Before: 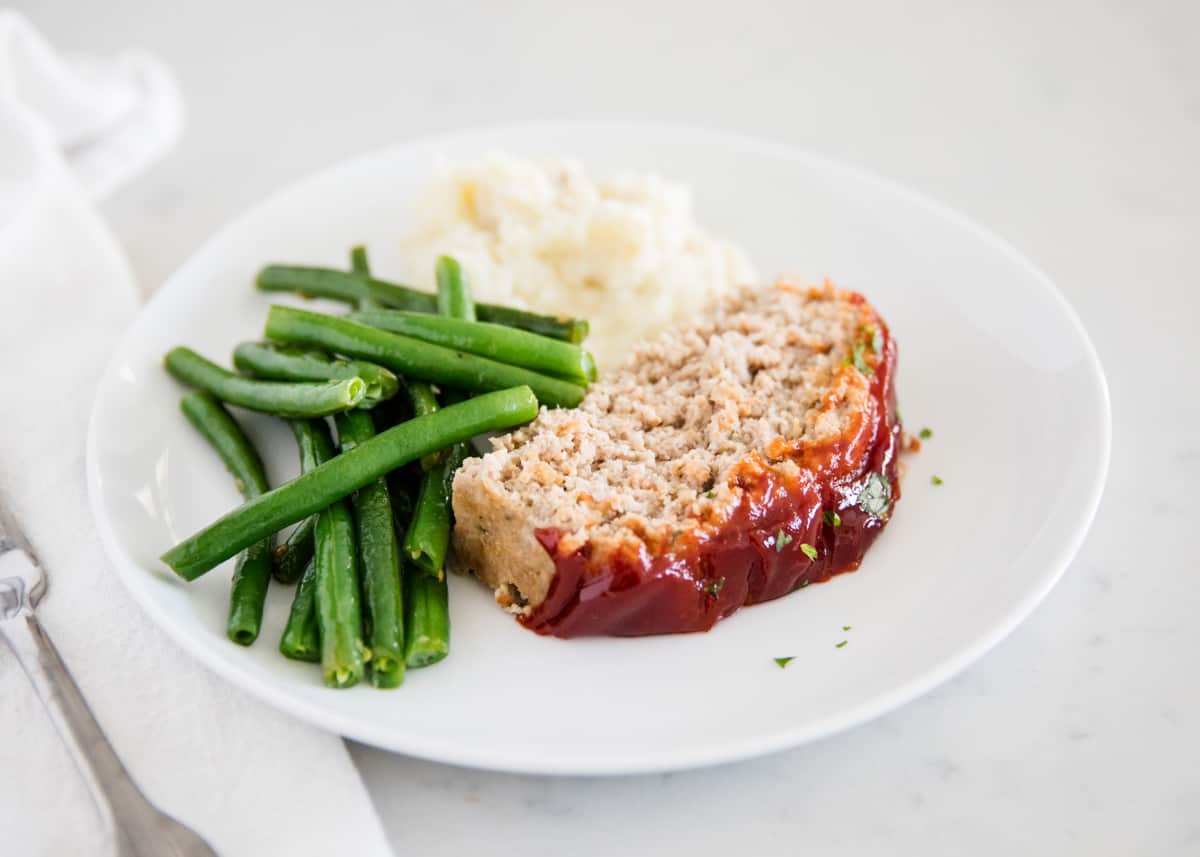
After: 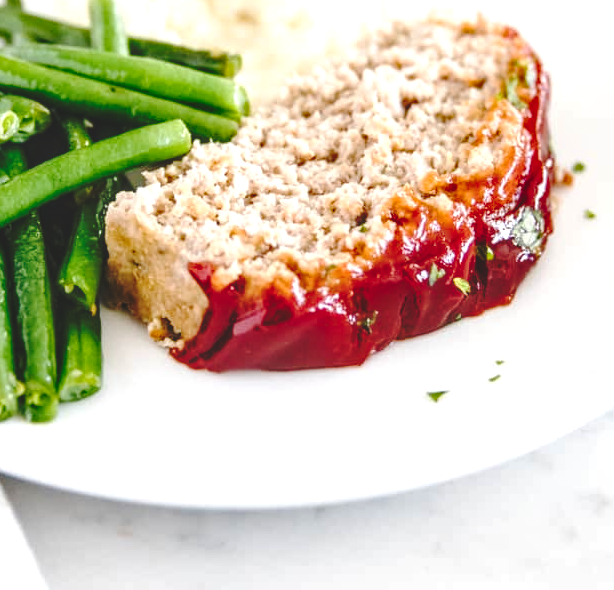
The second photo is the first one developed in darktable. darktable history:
contrast brightness saturation: contrast 0.031, brightness -0.034
shadows and highlights: shadows 2.57, highlights -18.31, soften with gaussian
crop and rotate: left 28.921%, top 31.148%, right 19.833%
color balance rgb: perceptual saturation grading › global saturation 20%, perceptual saturation grading › highlights -25.717%, perceptual saturation grading › shadows 25.448%
local contrast: highlights 29%, detail 130%
exposure: exposure 0.491 EV, compensate highlight preservation false
base curve: curves: ch0 [(0, 0.024) (0.055, 0.065) (0.121, 0.166) (0.236, 0.319) (0.693, 0.726) (1, 1)], preserve colors none
